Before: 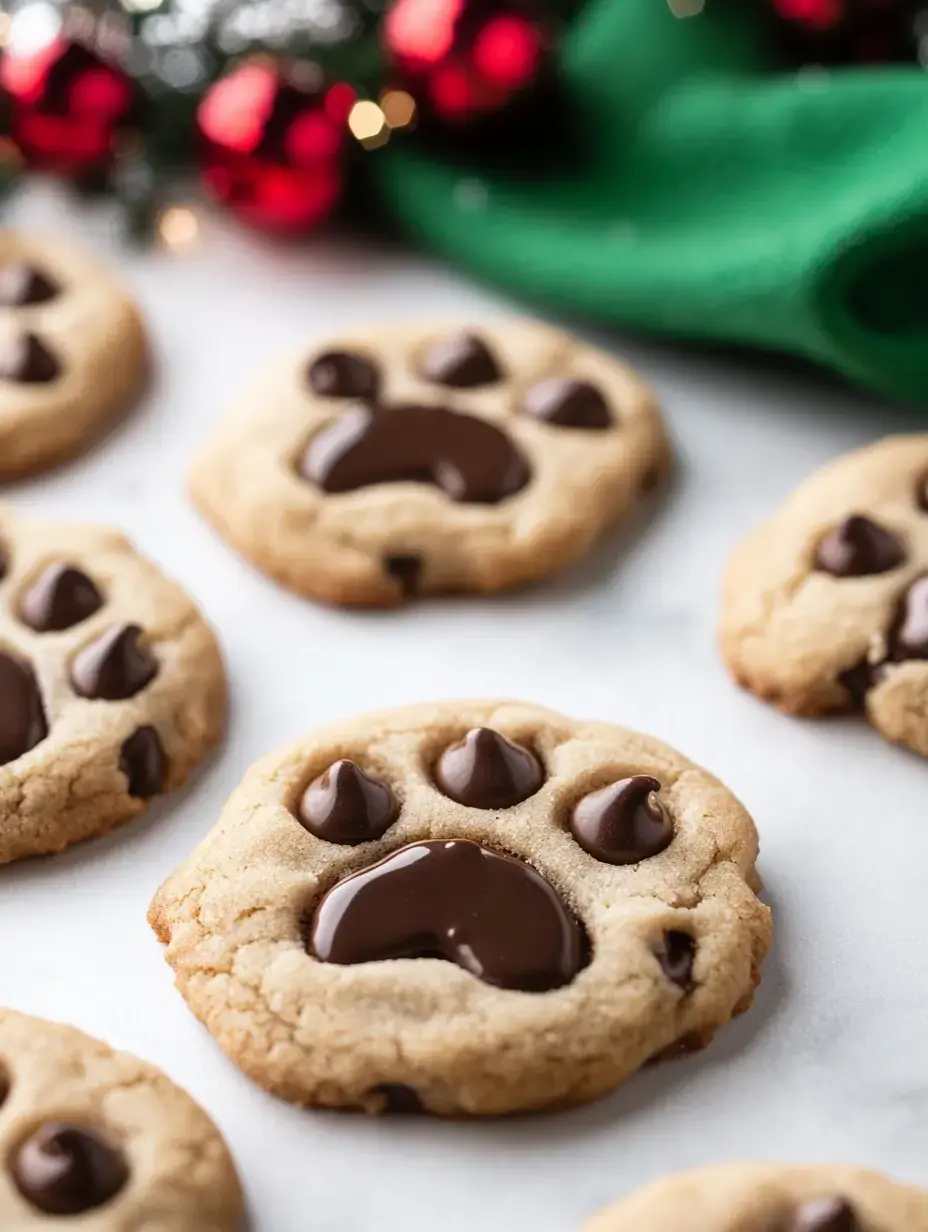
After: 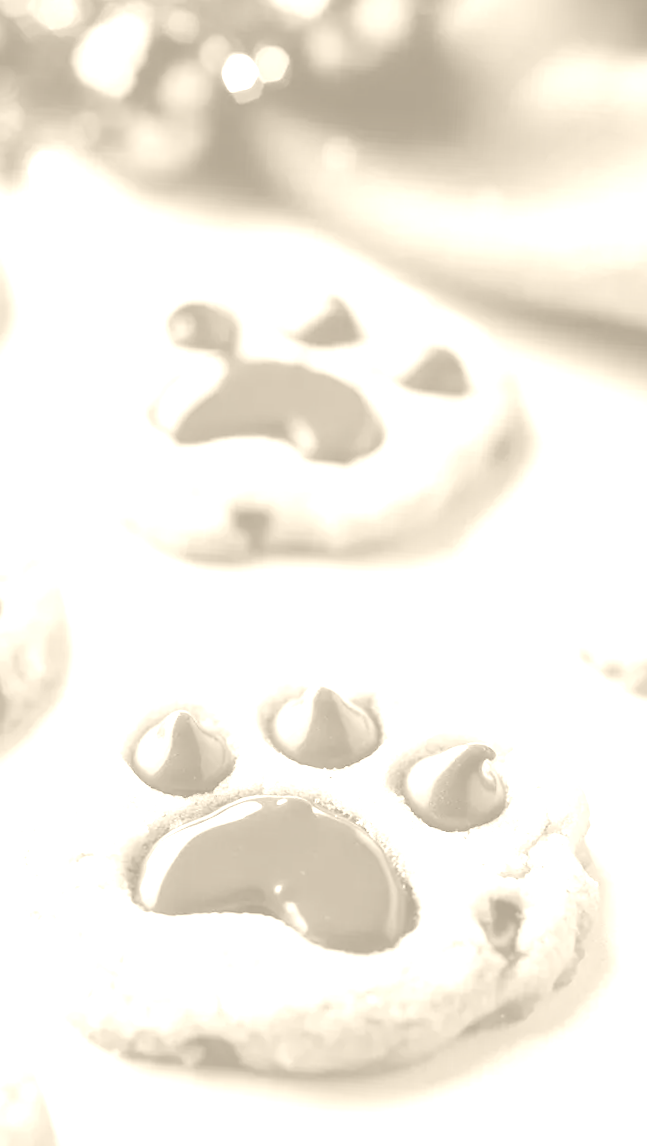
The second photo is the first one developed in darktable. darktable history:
crop and rotate: angle -3.27°, left 14.277%, top 0.028%, right 10.766%, bottom 0.028%
exposure: exposure 0.785 EV, compensate highlight preservation false
colorize: hue 36°, saturation 71%, lightness 80.79%
